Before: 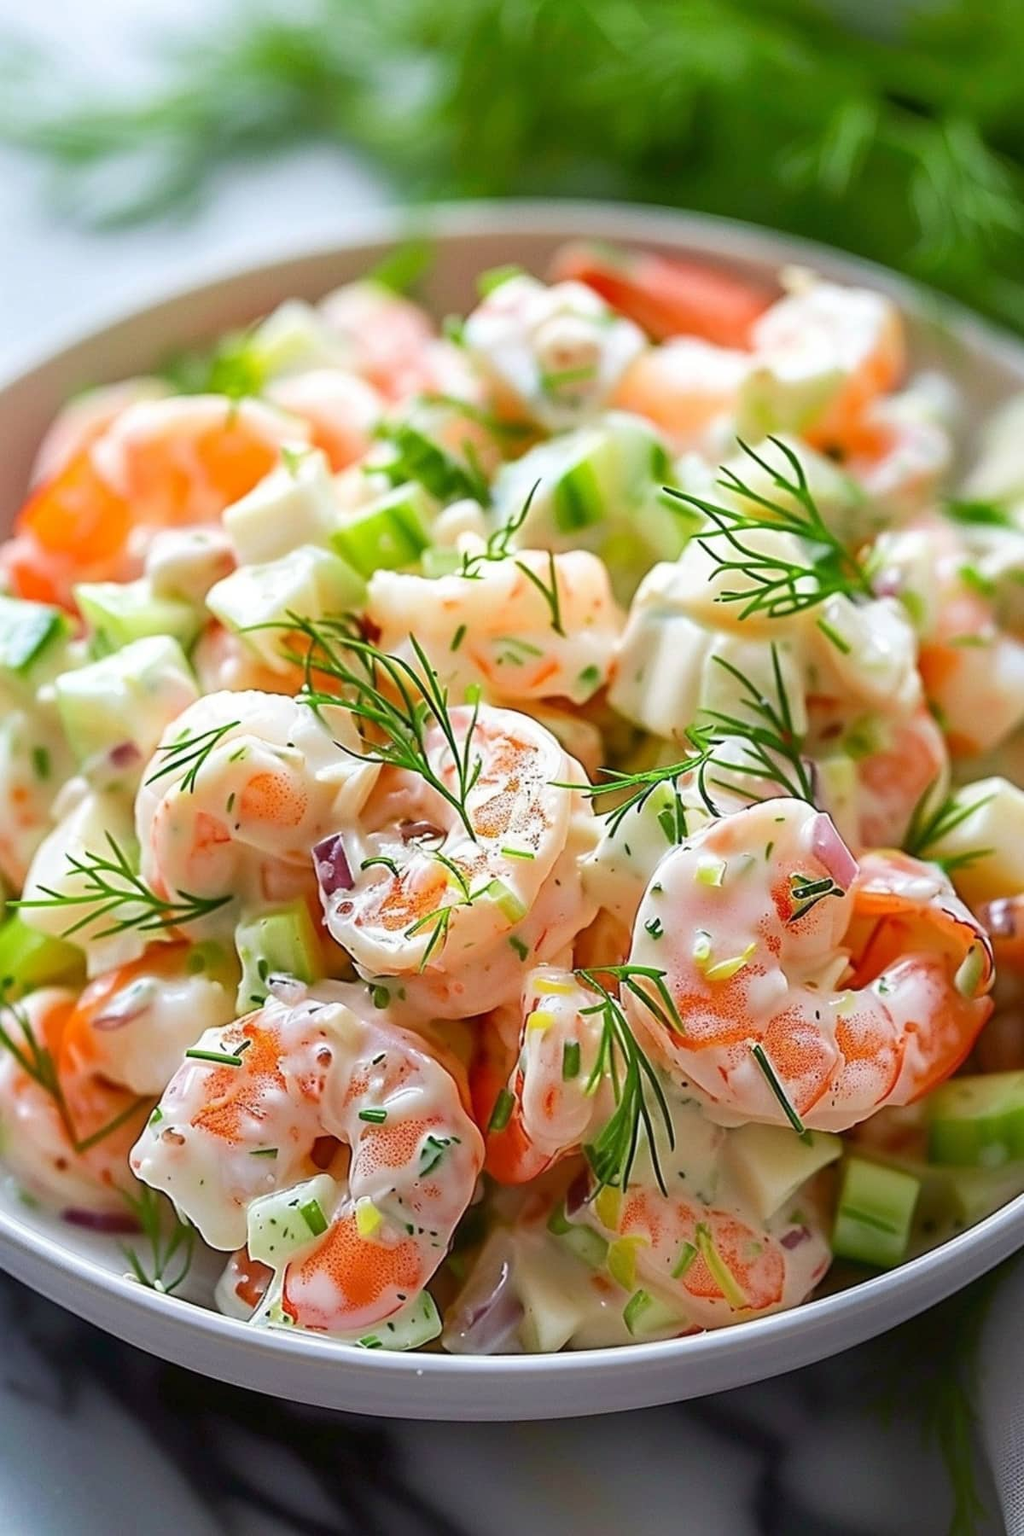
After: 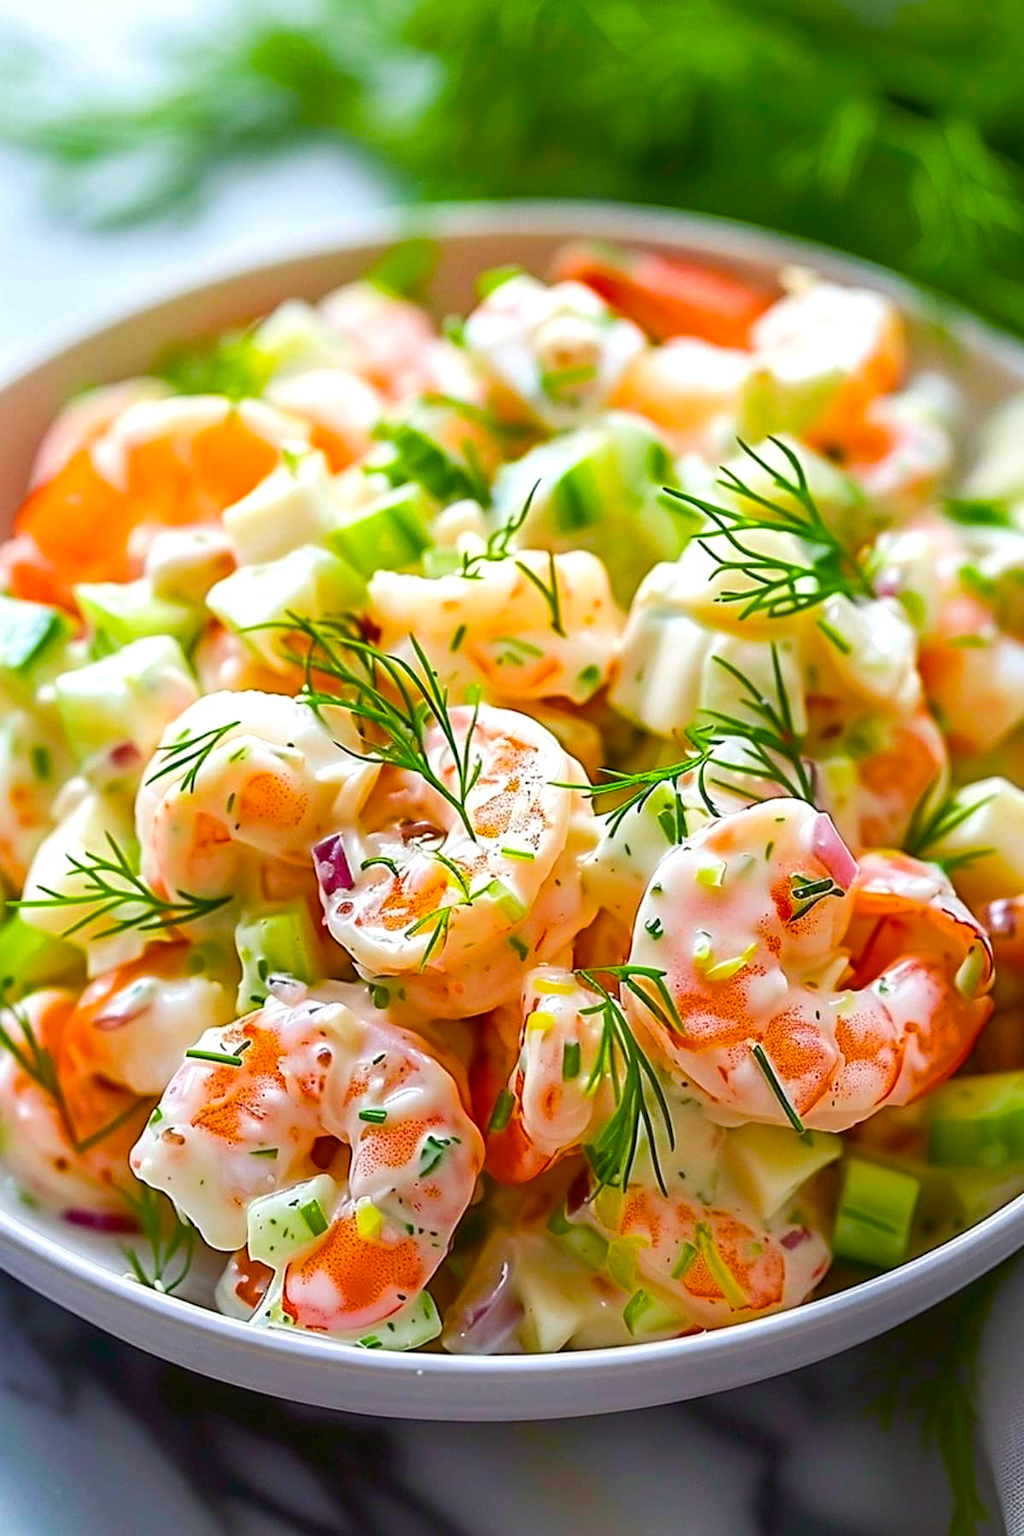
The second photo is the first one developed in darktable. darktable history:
color balance rgb: power › hue 330.14°, perceptual saturation grading › global saturation 36.855%, perceptual saturation grading › shadows 35.452%, perceptual brilliance grading › highlights 11.472%, contrast -10.383%
tone equalizer: edges refinement/feathering 500, mask exposure compensation -1.57 EV, preserve details no
